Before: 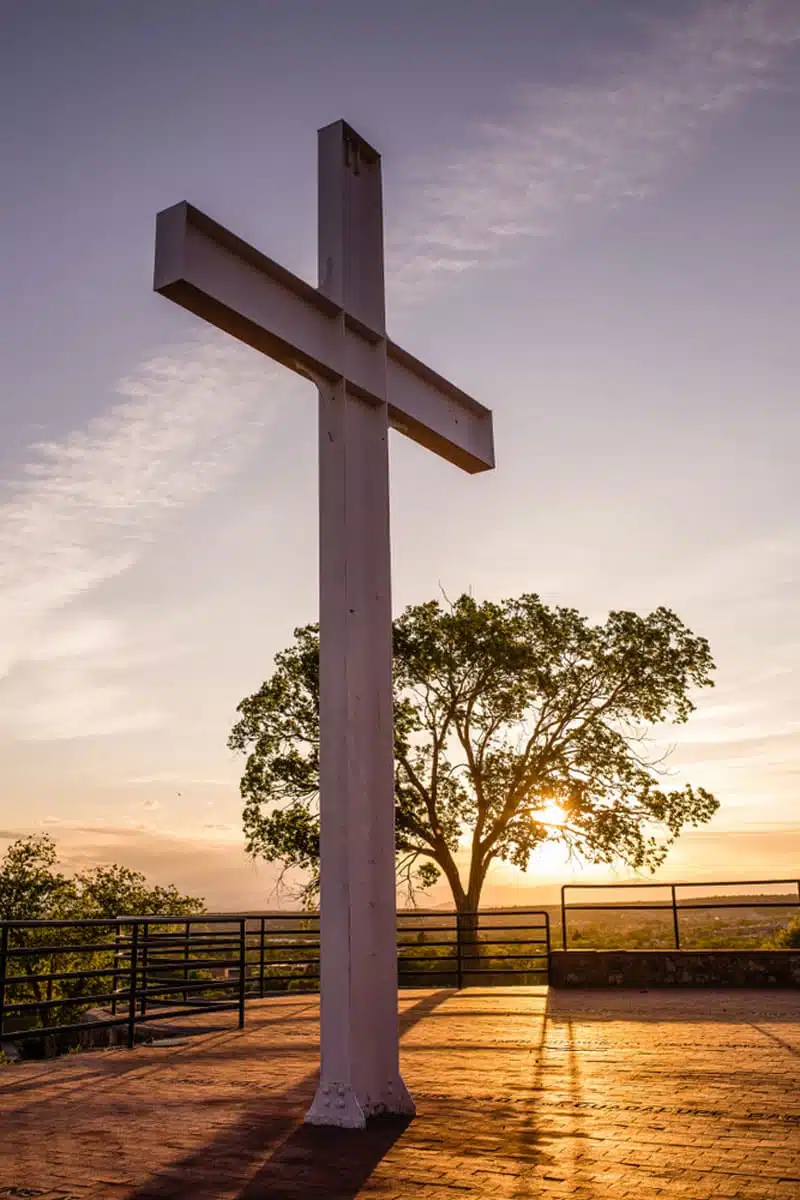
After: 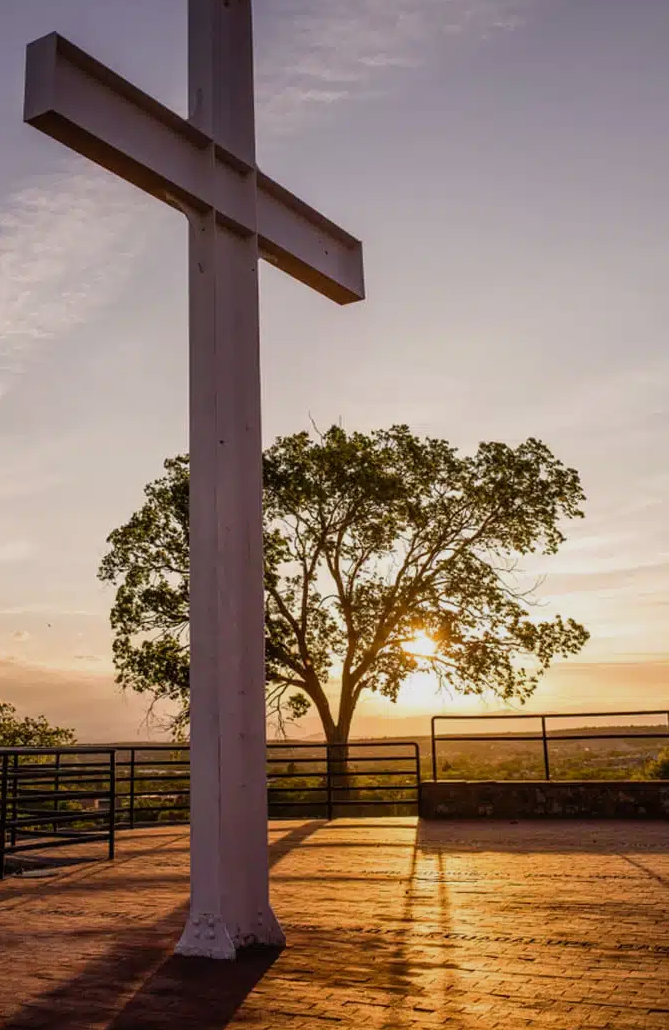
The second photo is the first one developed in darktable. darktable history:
exposure: exposure -0.324 EV, compensate highlight preservation false
crop: left 16.315%, top 14.096%
color correction: highlights b* 0.028
